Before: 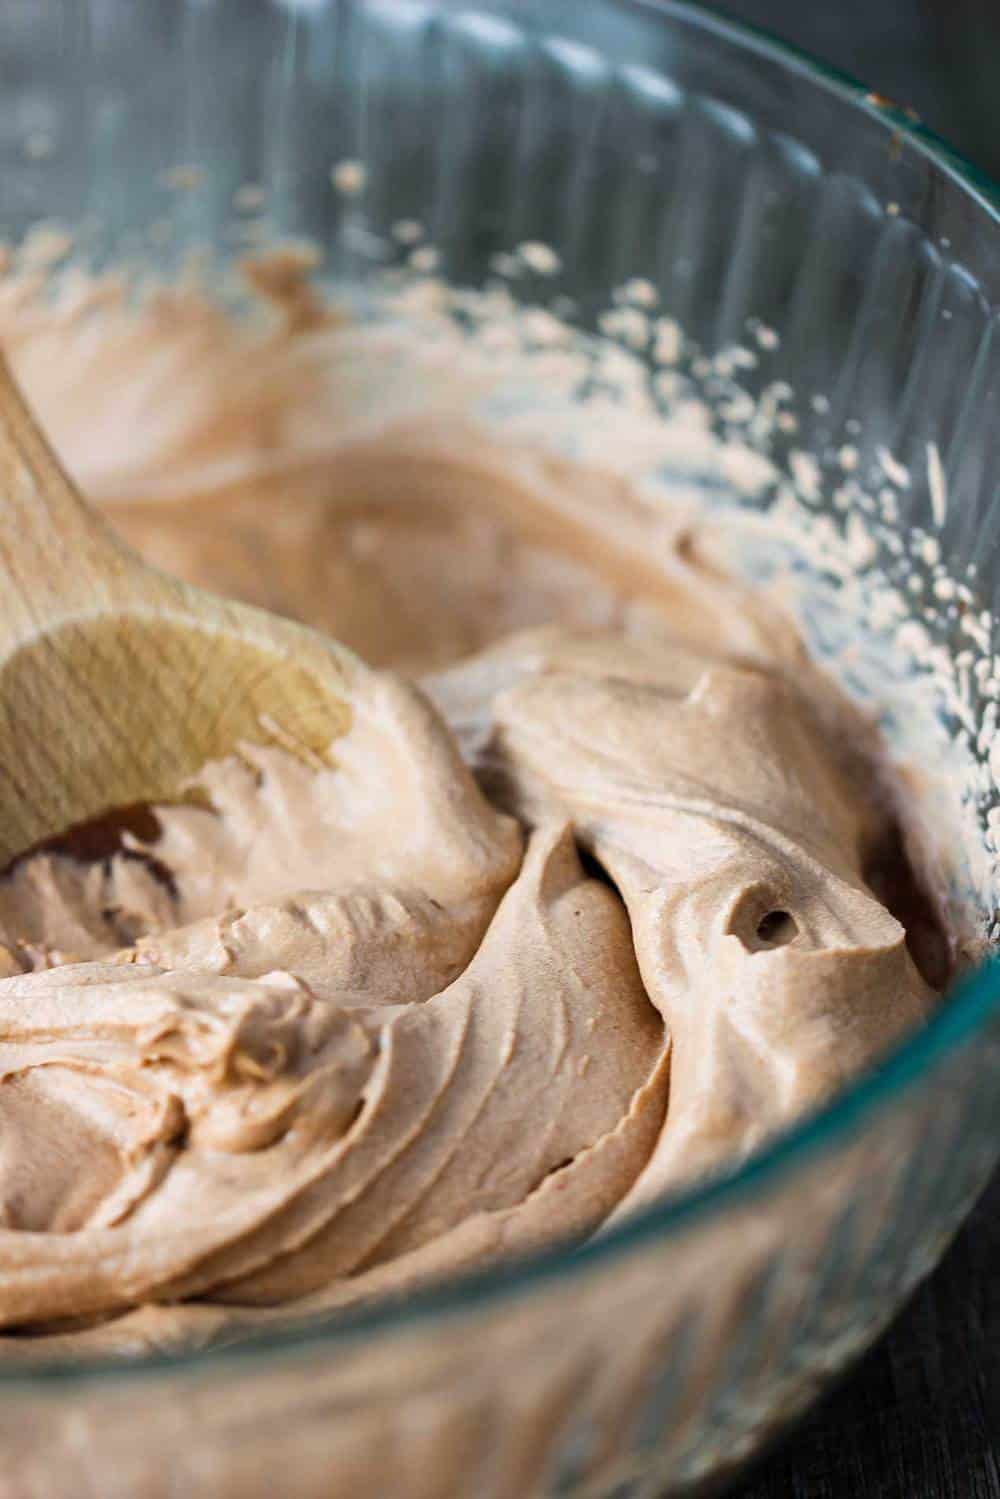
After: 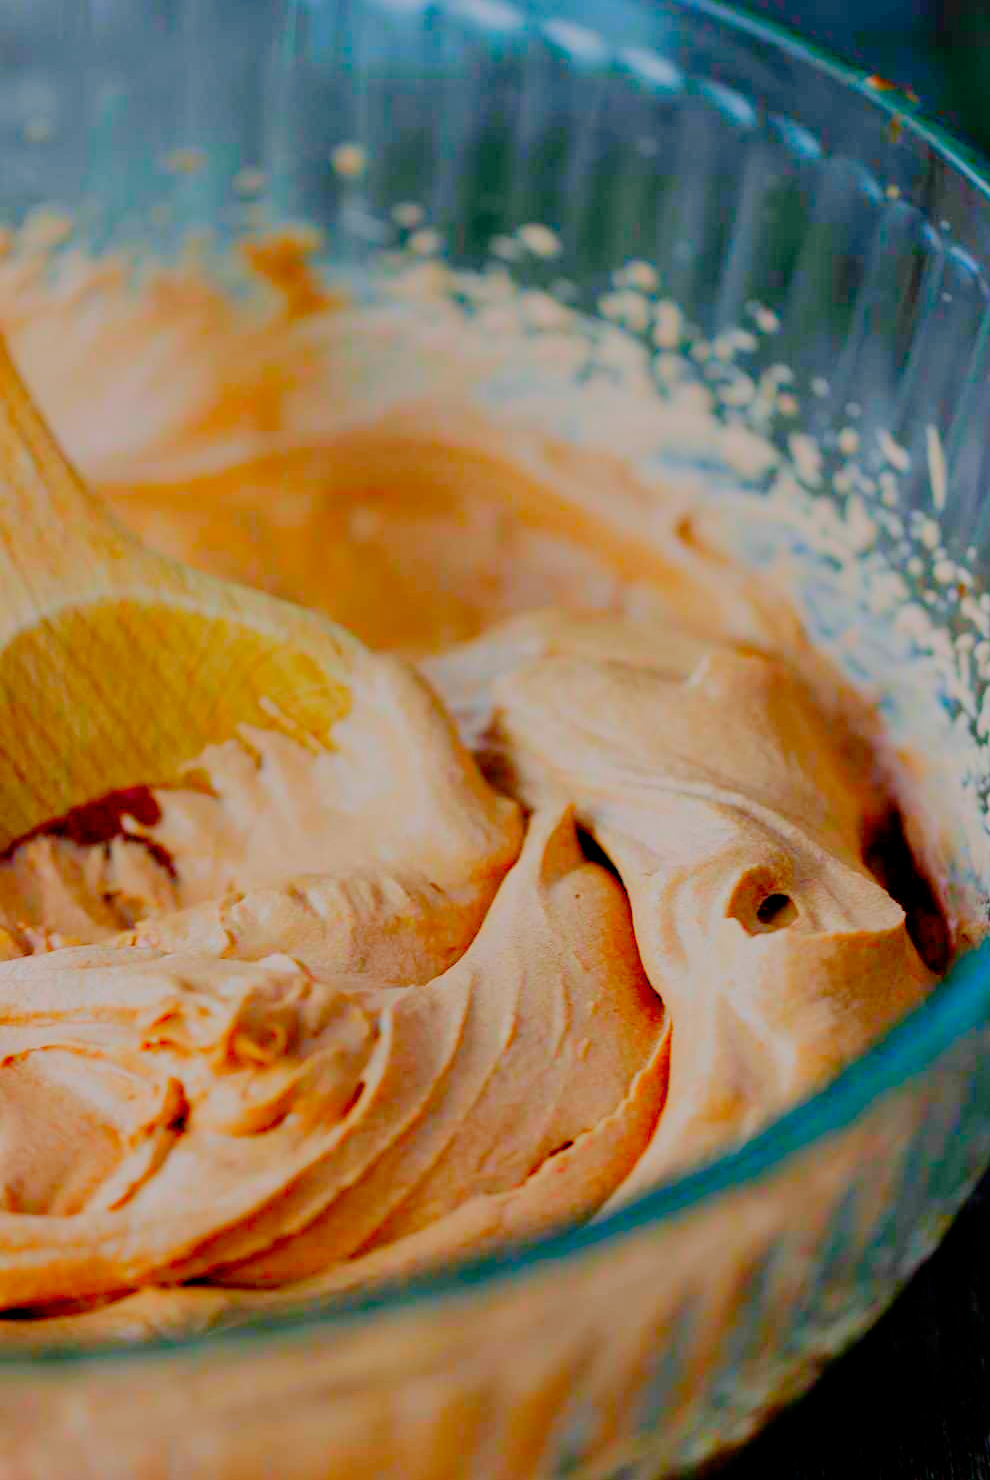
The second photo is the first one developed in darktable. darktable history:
crop: top 1.164%, right 0.098%
filmic rgb: middle gray luminance 3.43%, black relative exposure -5.93 EV, white relative exposure 6.35 EV, dynamic range scaling 21.98%, target black luminance 0%, hardness 2.32, latitude 46.75%, contrast 0.778, highlights saturation mix 99.44%, shadows ↔ highlights balance 0.054%, preserve chrominance no, color science v4 (2020)
